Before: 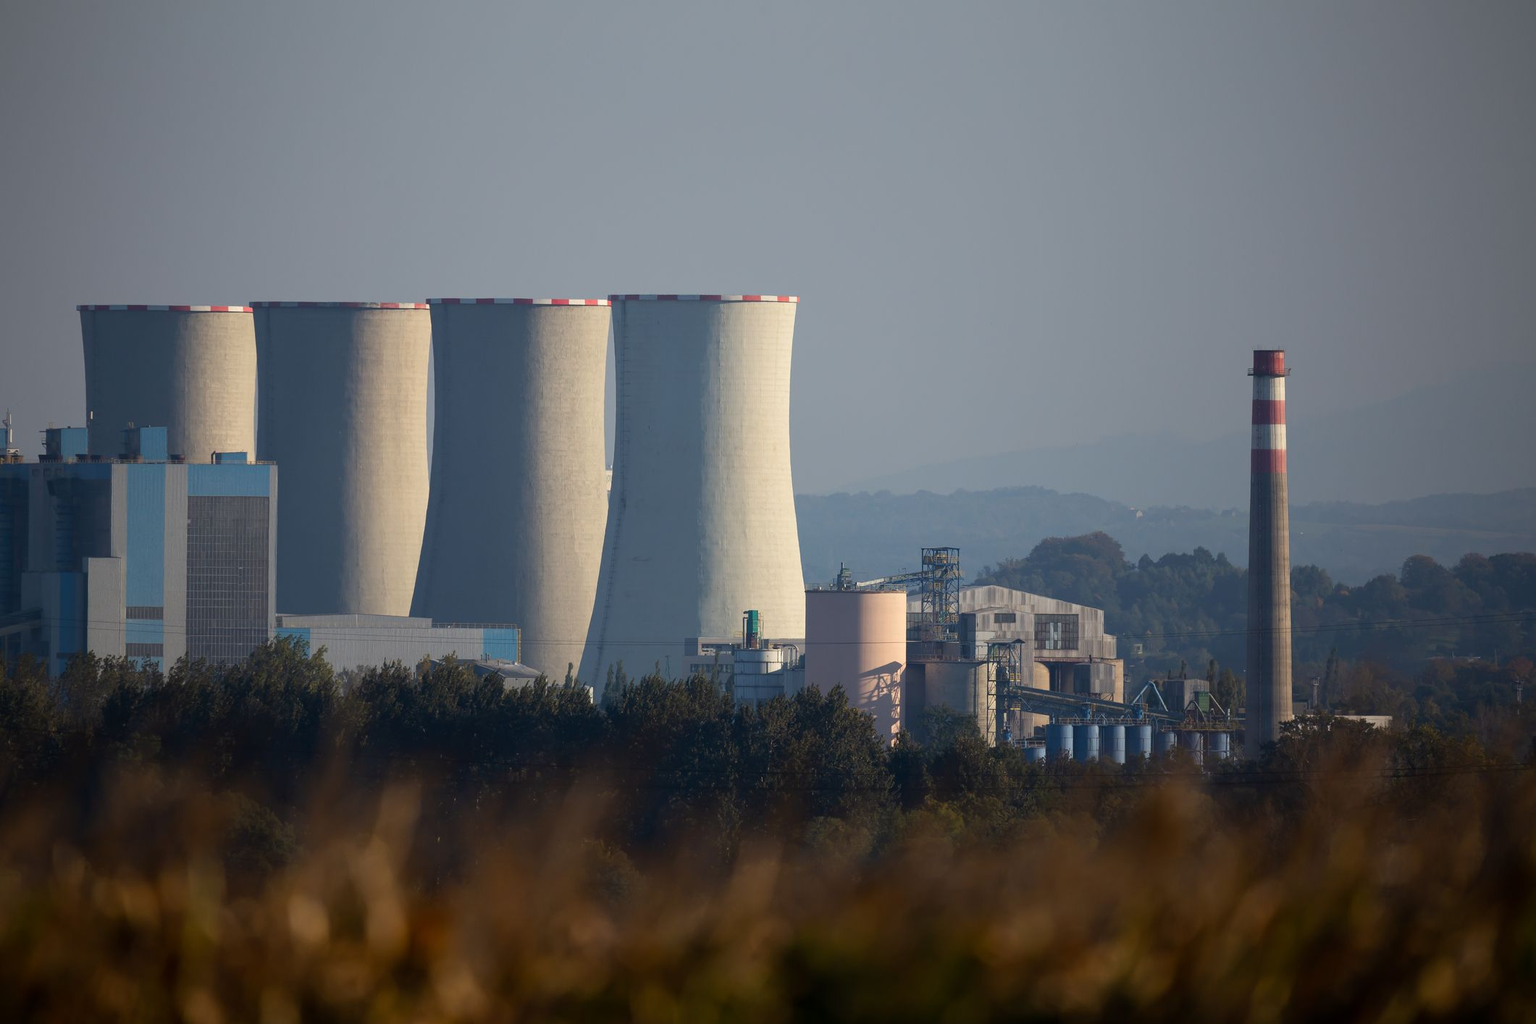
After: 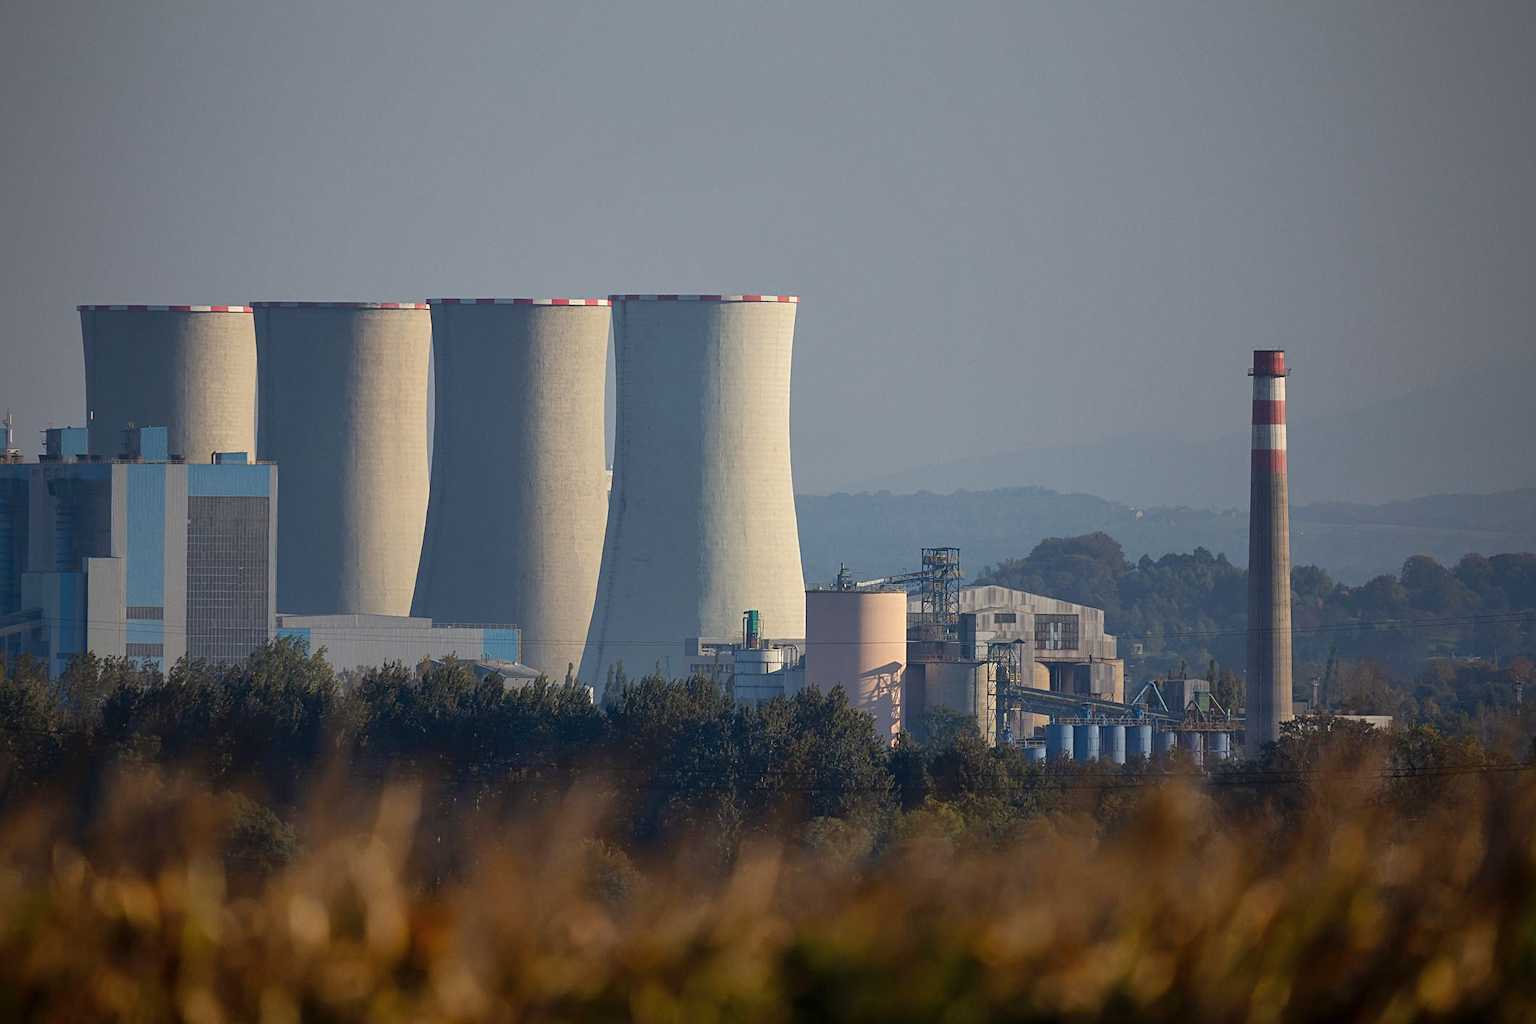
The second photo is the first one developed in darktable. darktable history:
sharpen: radius 2.167, amount 0.381, threshold 0
shadows and highlights: on, module defaults
grain: coarseness 0.09 ISO, strength 10%
